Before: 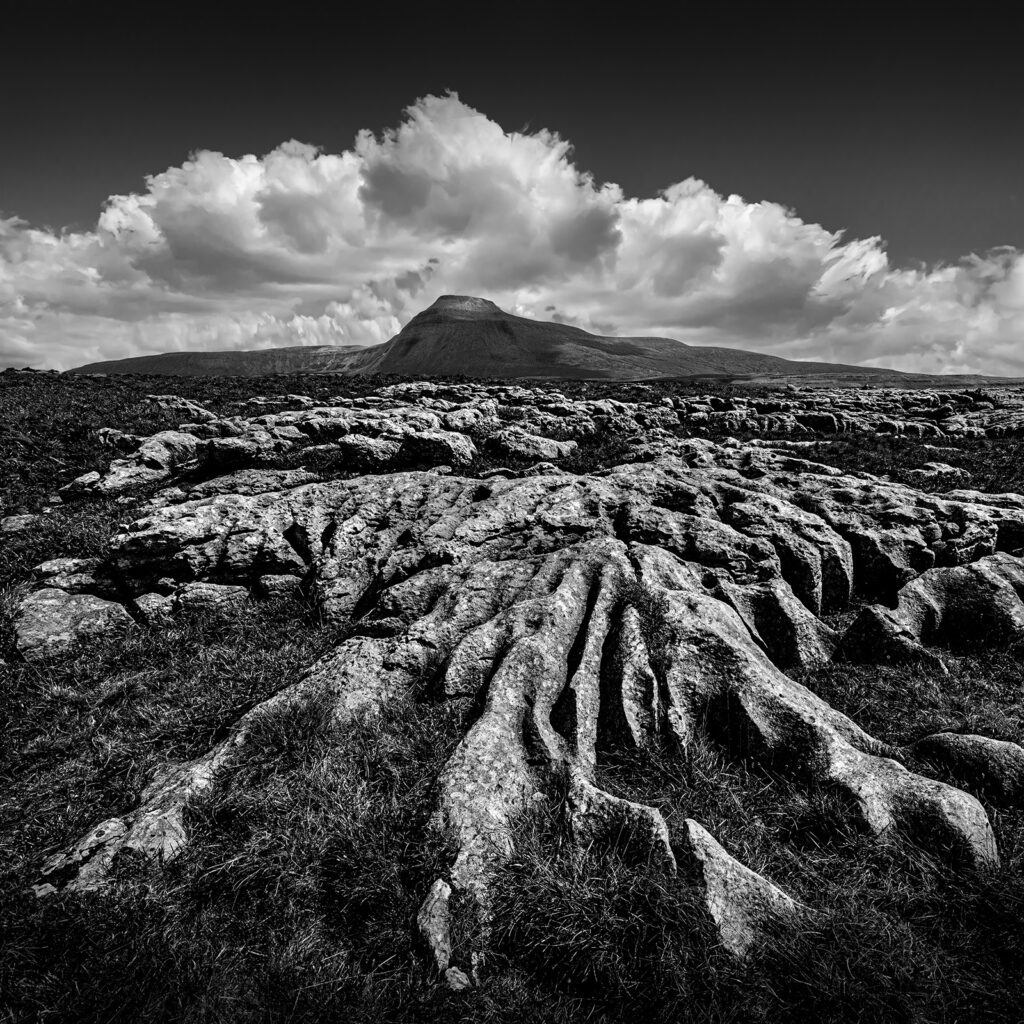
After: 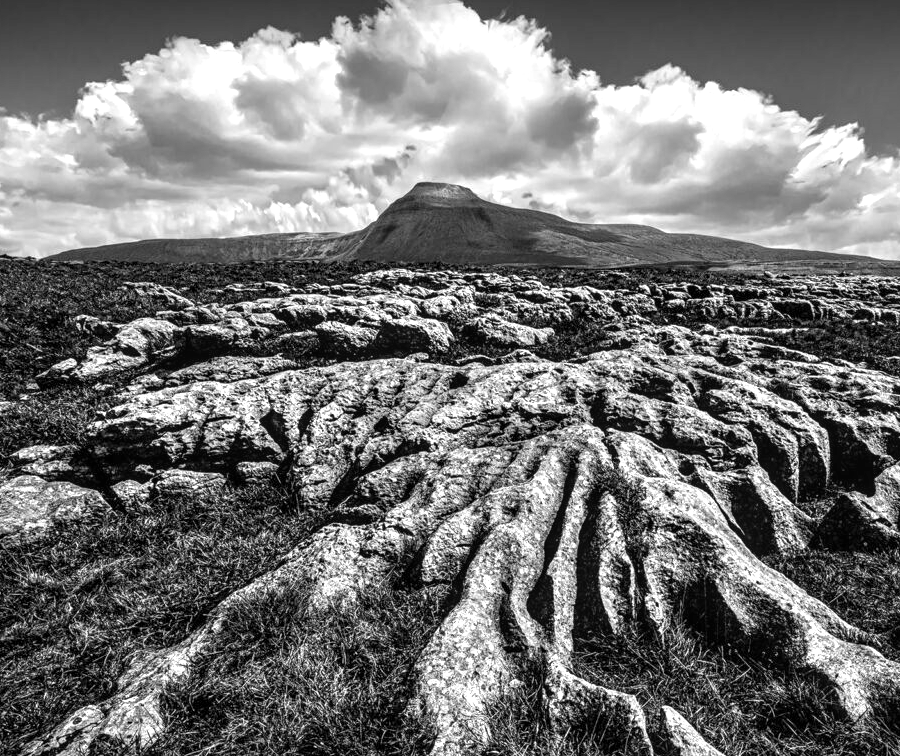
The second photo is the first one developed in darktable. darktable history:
local contrast: on, module defaults
exposure: exposure 0.754 EV, compensate highlight preservation false
crop and rotate: left 2.328%, top 11.087%, right 9.749%, bottom 15.024%
color zones: curves: ch0 [(0.018, 0.548) (0.197, 0.654) (0.425, 0.447) (0.605, 0.658) (0.732, 0.579)]; ch1 [(0.105, 0.531) (0.224, 0.531) (0.386, 0.39) (0.618, 0.456) (0.732, 0.456) (0.956, 0.421)]; ch2 [(0.039, 0.583) (0.215, 0.465) (0.399, 0.544) (0.465, 0.548) (0.614, 0.447) (0.724, 0.43) (0.882, 0.623) (0.956, 0.632)], mix -60.57%
levels: levels [0, 0.499, 1]
